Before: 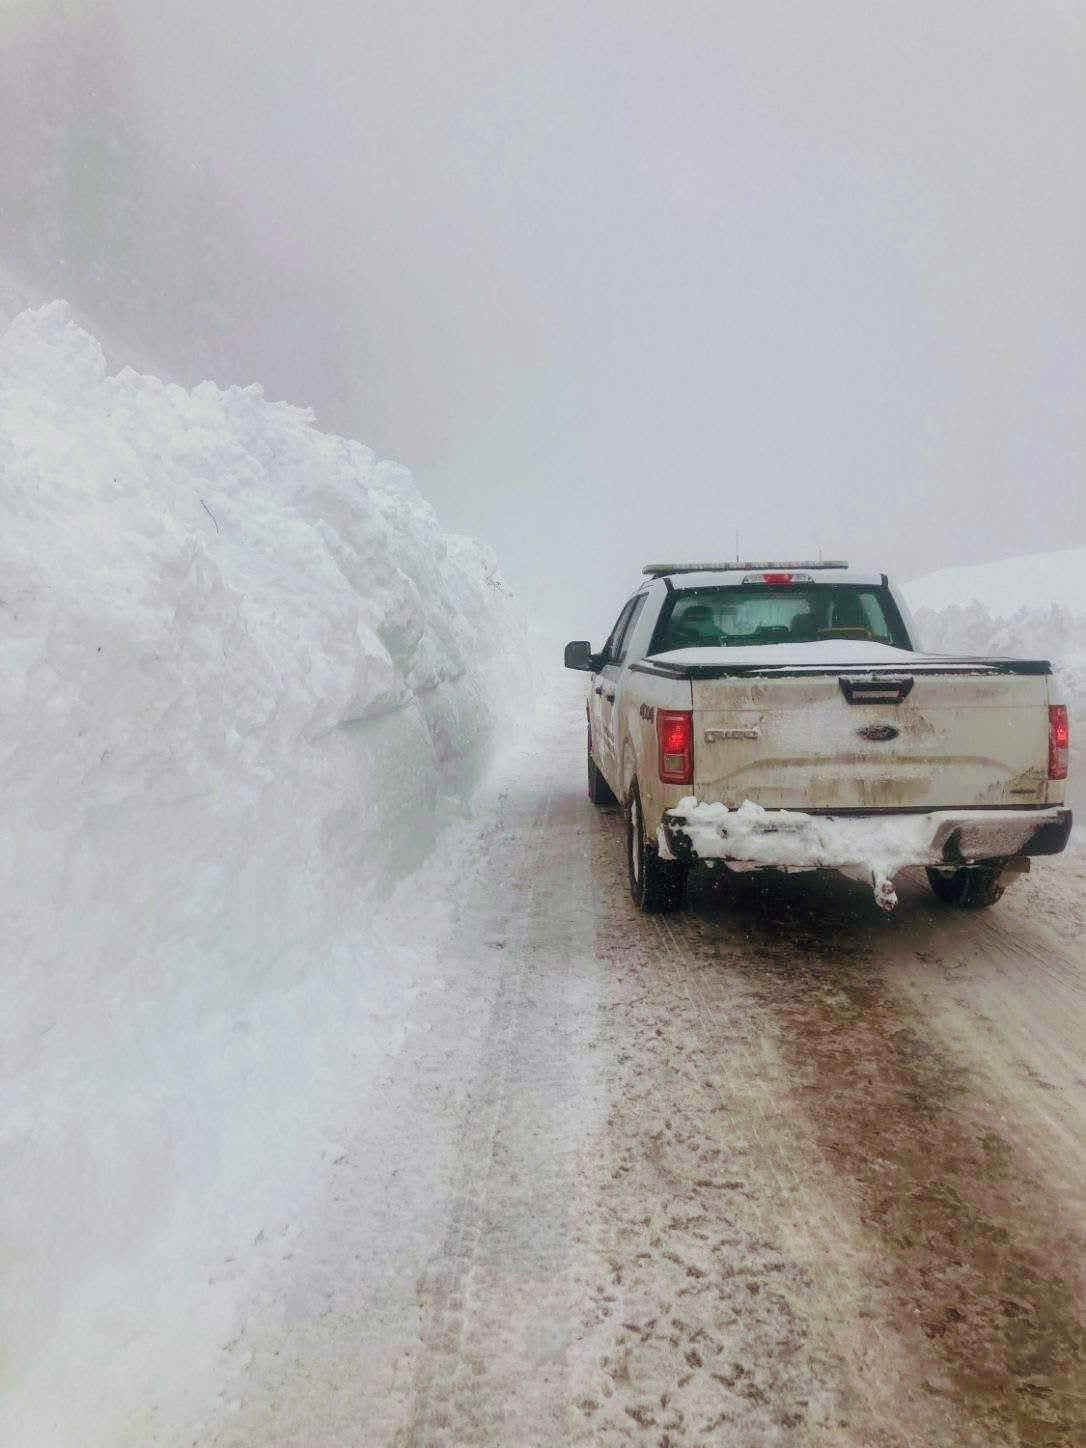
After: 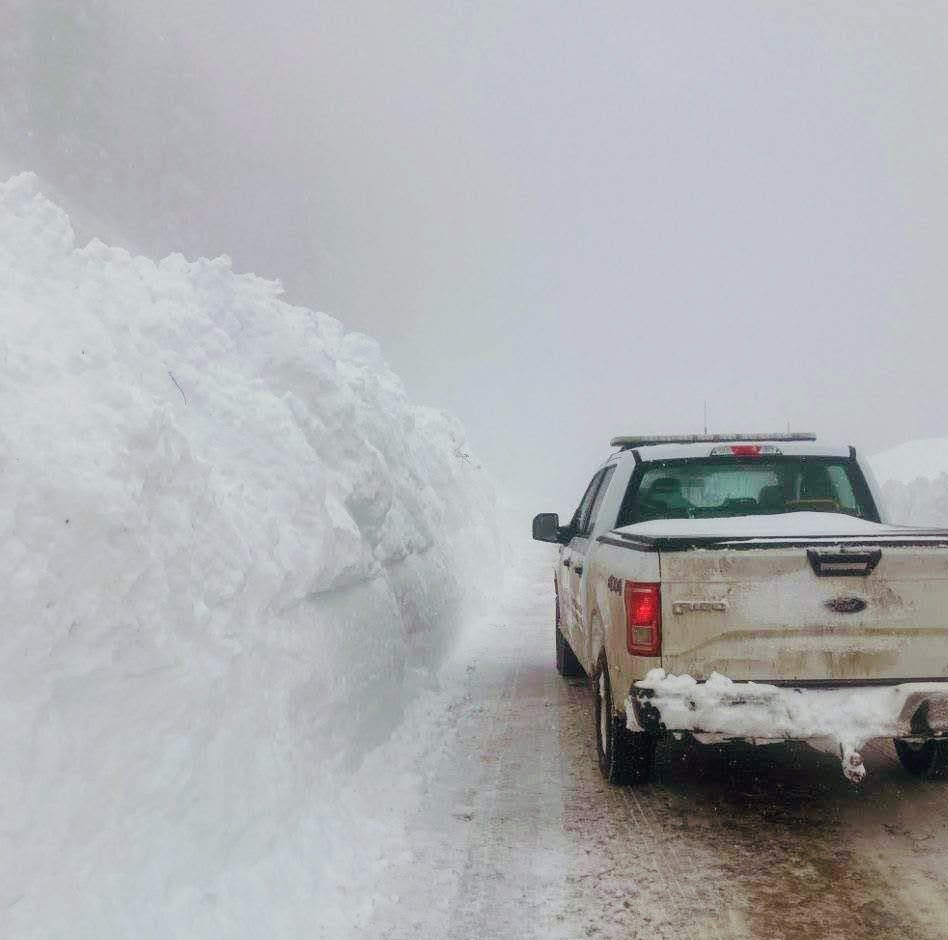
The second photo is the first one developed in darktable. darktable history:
crop: left 3.013%, top 8.878%, right 9.672%, bottom 26.182%
